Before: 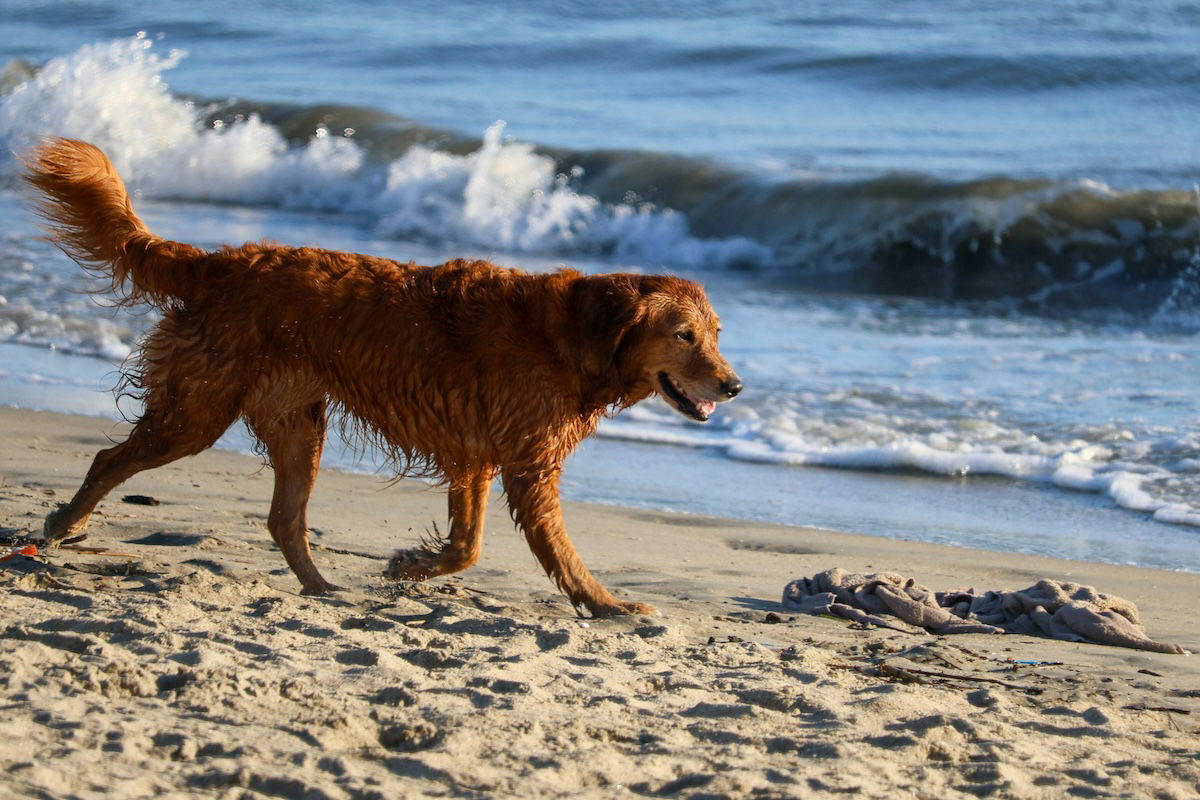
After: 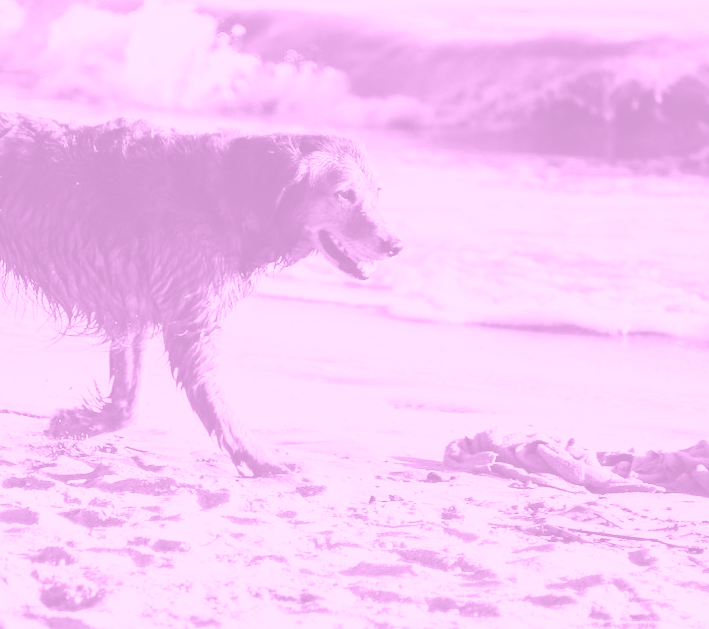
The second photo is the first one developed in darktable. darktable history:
colorize: hue 331.2°, saturation 75%, source mix 30.28%, lightness 70.52%, version 1
crop and rotate: left 28.256%, top 17.734%, right 12.656%, bottom 3.573%
base curve: curves: ch0 [(0, 0) (0.007, 0.004) (0.027, 0.03) (0.046, 0.07) (0.207, 0.54) (0.442, 0.872) (0.673, 0.972) (1, 1)], preserve colors none
velvia: strength 45%
color balance: lift [1.005, 0.99, 1.007, 1.01], gamma [1, 1.034, 1.032, 0.966], gain [0.873, 1.055, 1.067, 0.933]
exposure: compensate highlight preservation false
